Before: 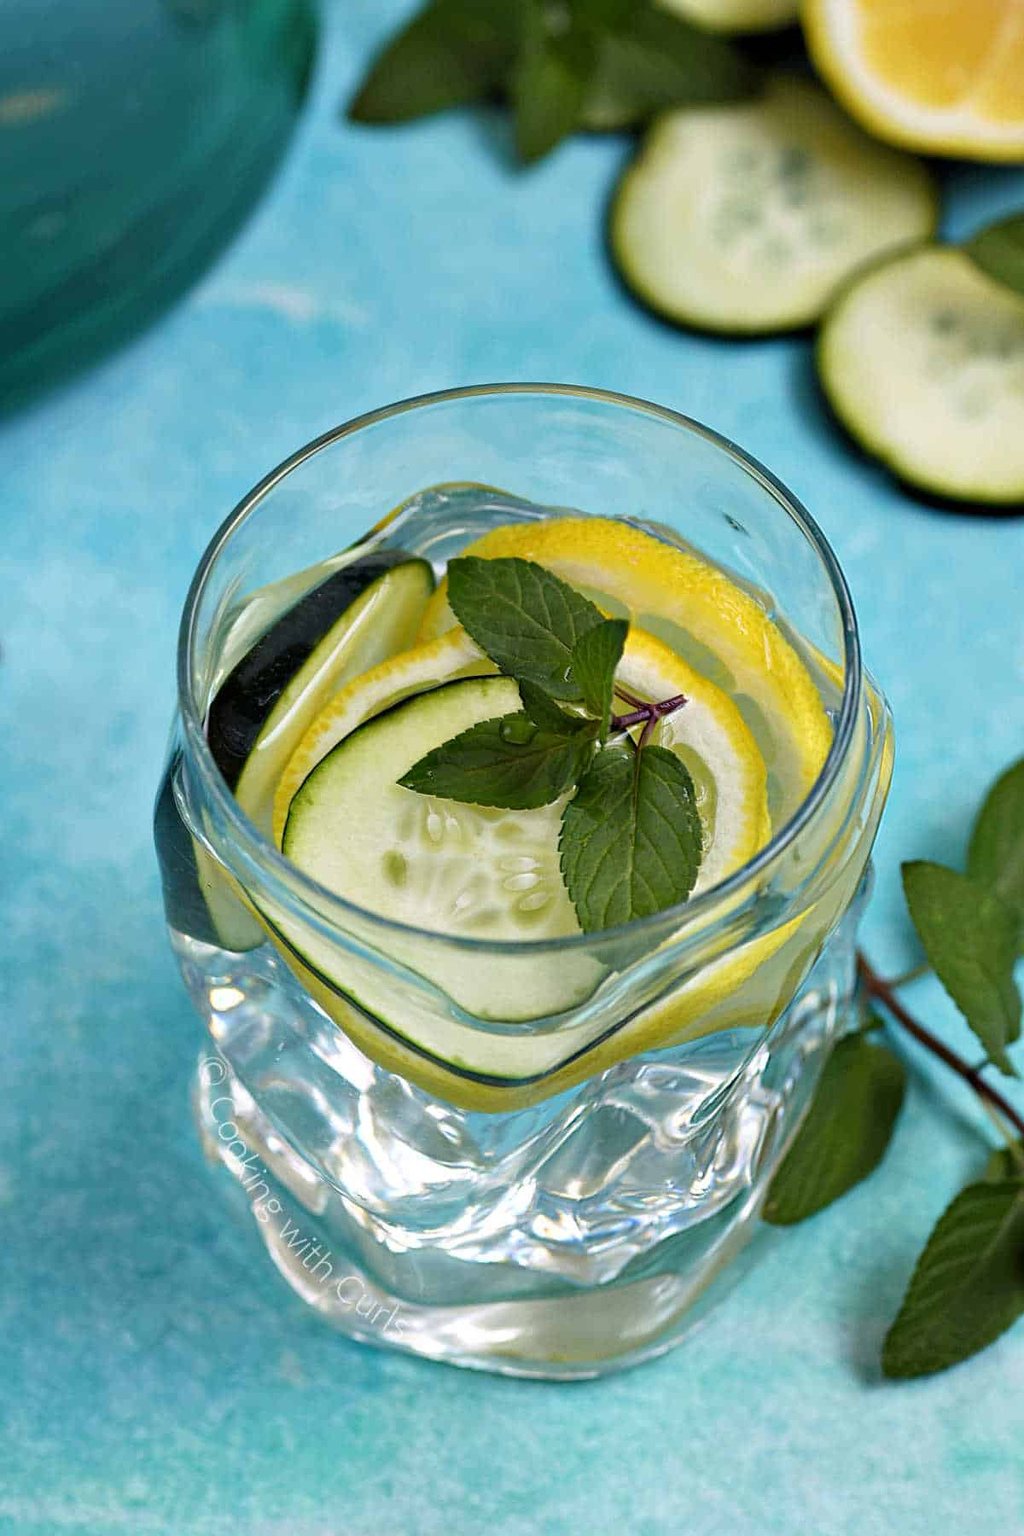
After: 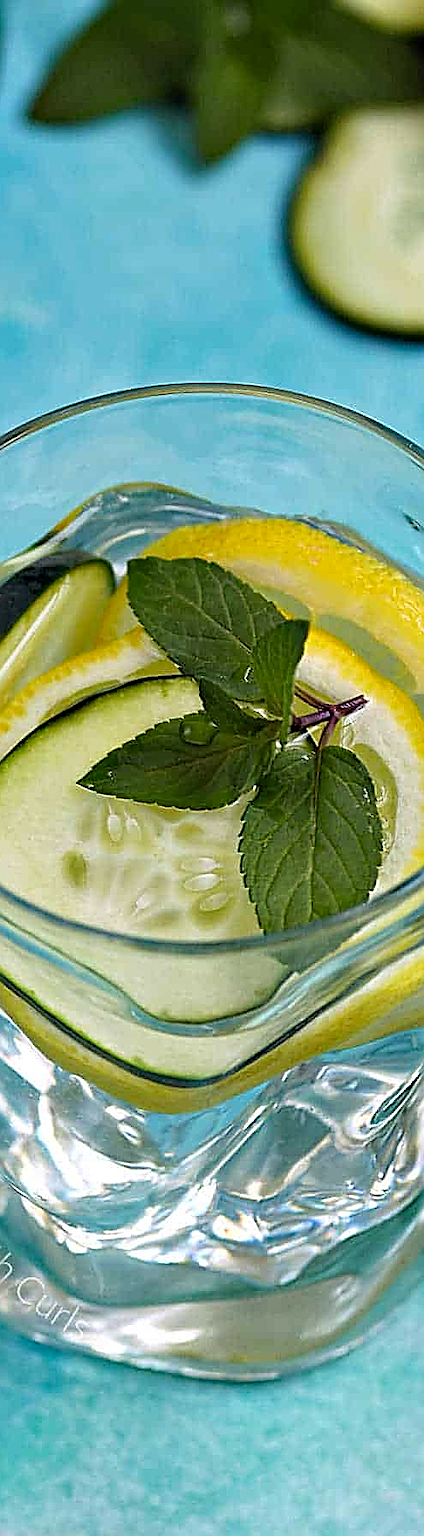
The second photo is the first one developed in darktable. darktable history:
haze removal: compatibility mode true, adaptive false
crop: left 31.281%, right 27.238%
sharpen: radius 1.663, amount 1.296
